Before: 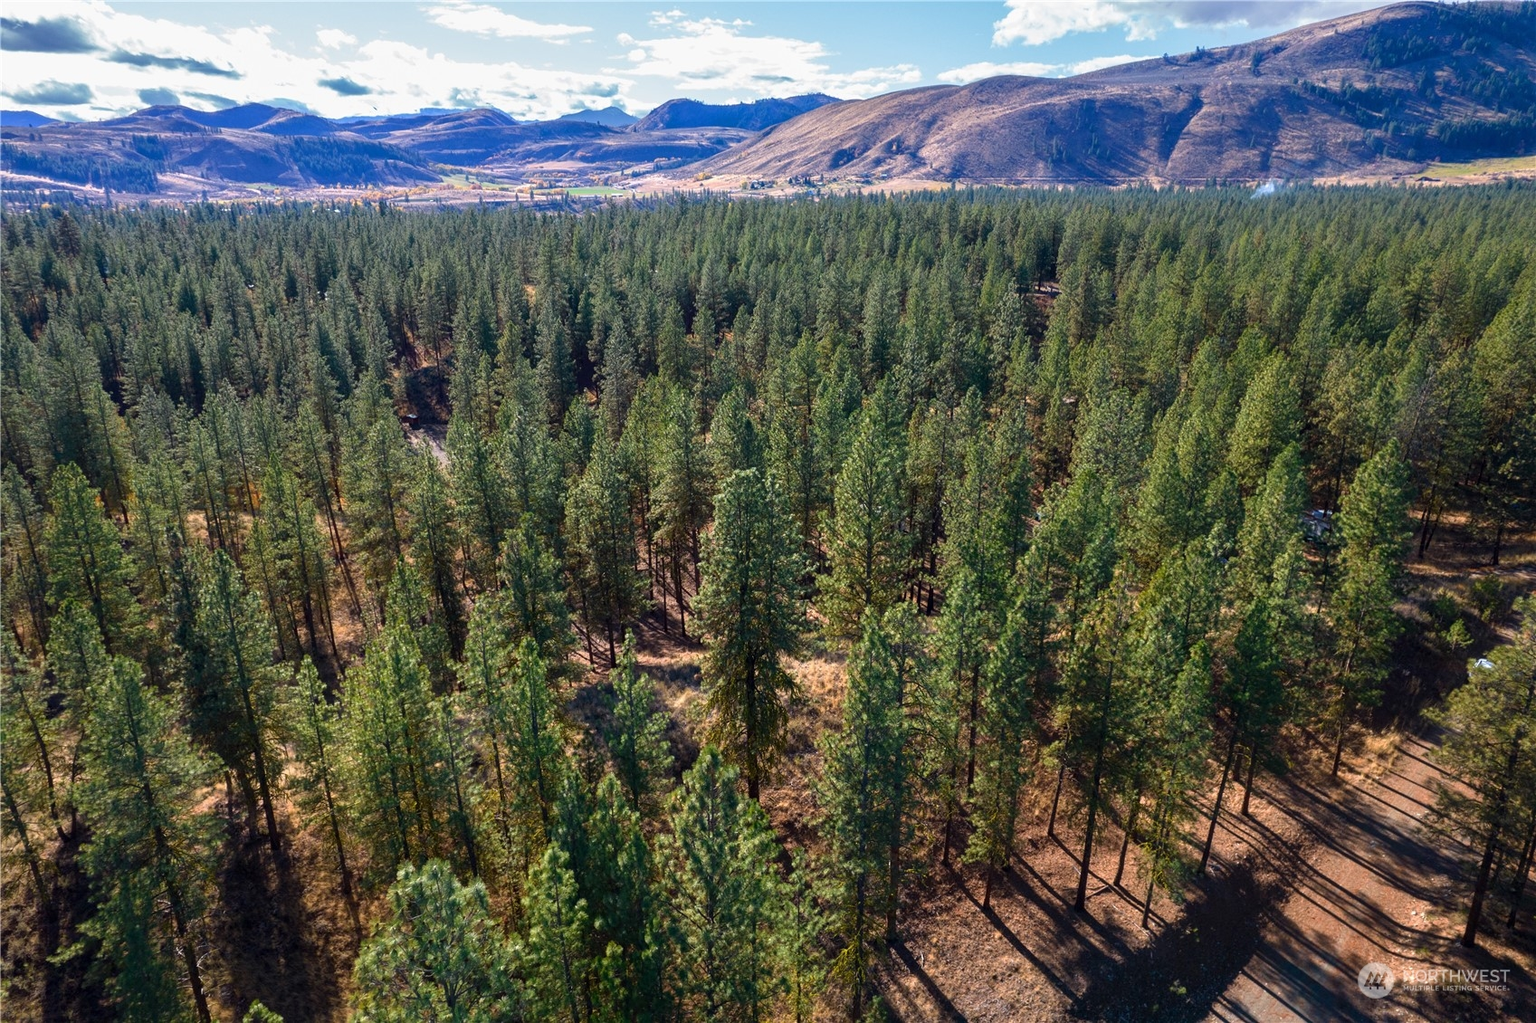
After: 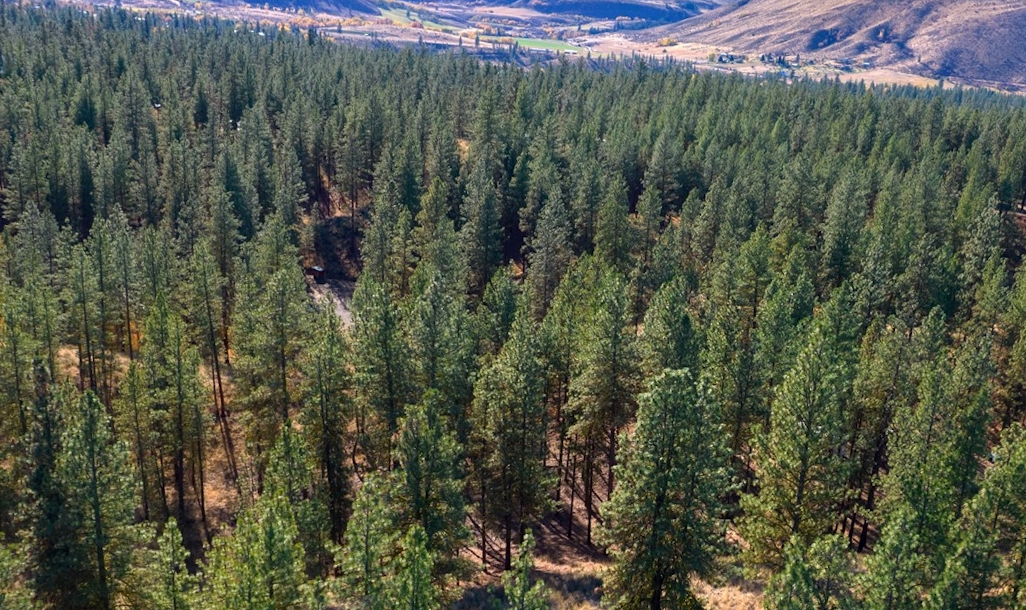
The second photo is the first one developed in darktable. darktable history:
crop and rotate: angle -6.55°, left 2.261%, top 7.003%, right 27.285%, bottom 30.092%
